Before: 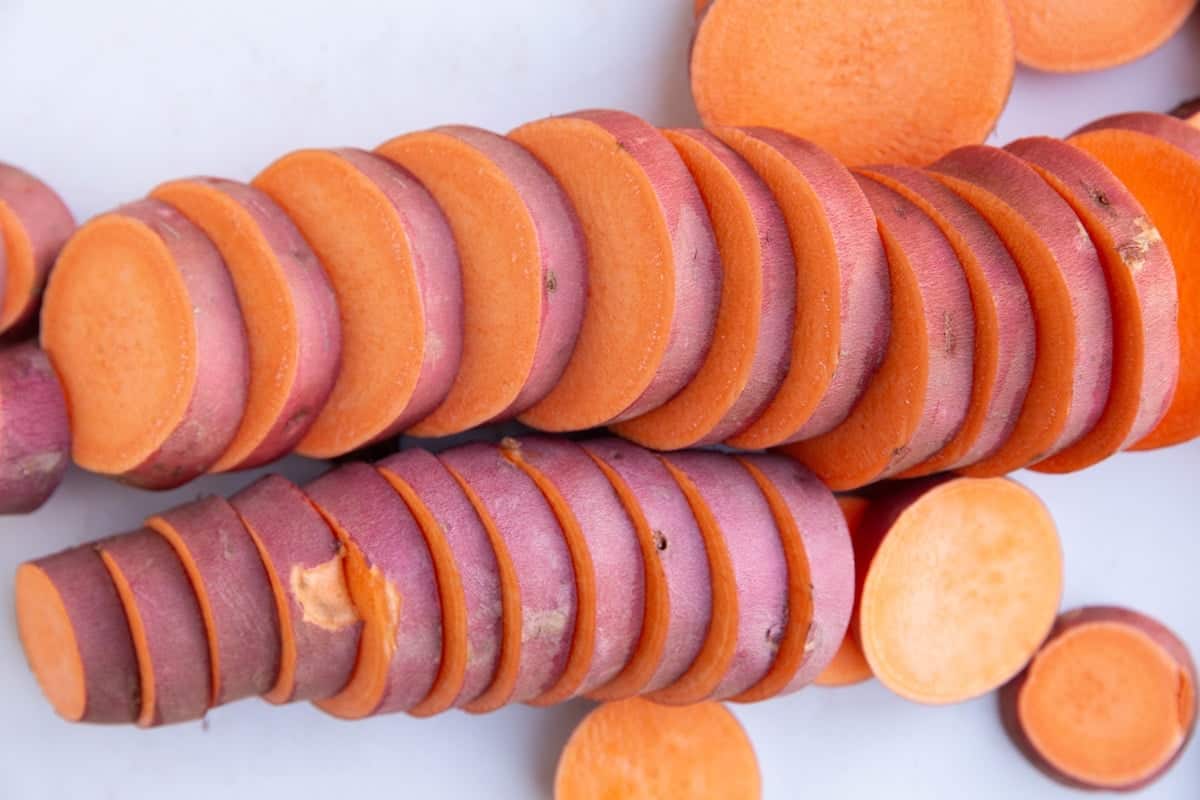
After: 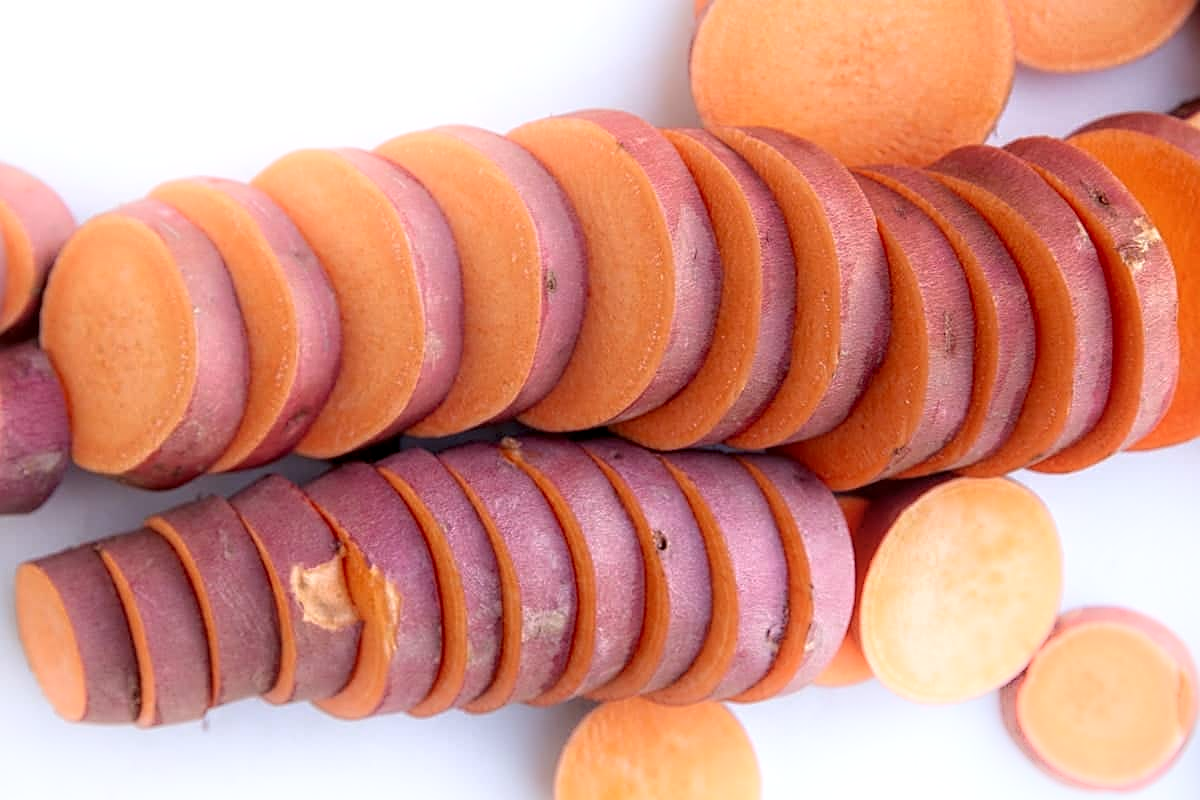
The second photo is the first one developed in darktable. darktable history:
tone equalizer: -8 EV -0.001 EV, -7 EV 0.002 EV, -6 EV -0.002 EV, -5 EV -0.006 EV, -4 EV -0.066 EV, -3 EV -0.202 EV, -2 EV -0.24 EV, -1 EV 0.098 EV, +0 EV 0.302 EV, edges refinement/feathering 500, mask exposure compensation -1.57 EV, preserve details no
local contrast: on, module defaults
shadows and highlights: shadows -21.1, highlights 99.68, soften with gaussian
sharpen: on, module defaults
